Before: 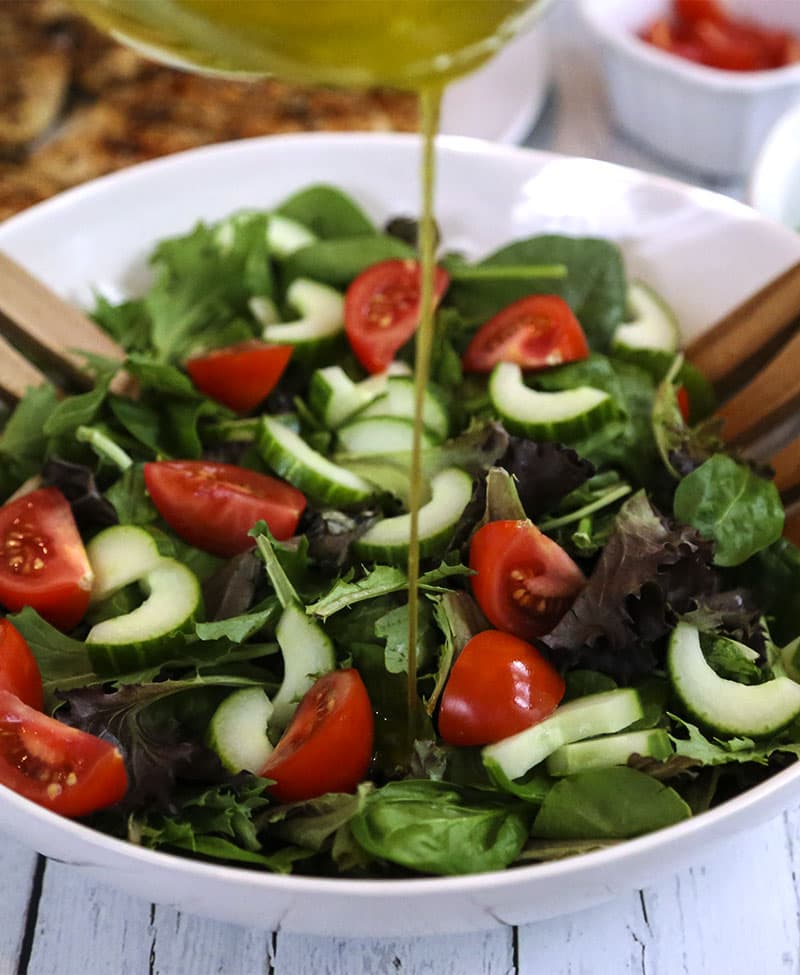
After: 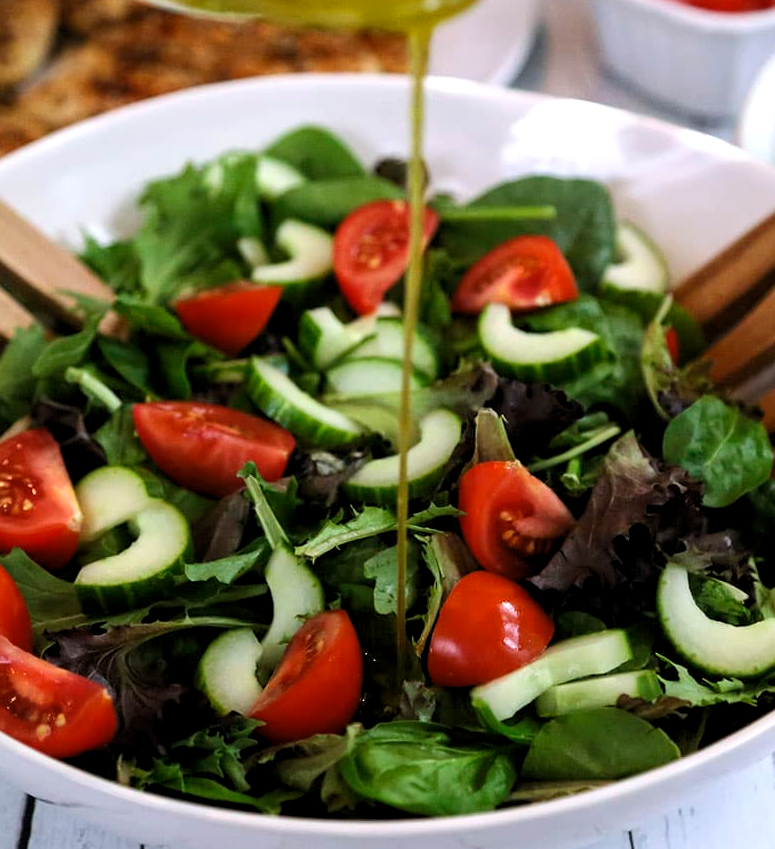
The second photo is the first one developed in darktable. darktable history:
crop: left 1.409%, top 6.12%, right 1.697%, bottom 6.744%
levels: levels [0.026, 0.507, 0.987]
